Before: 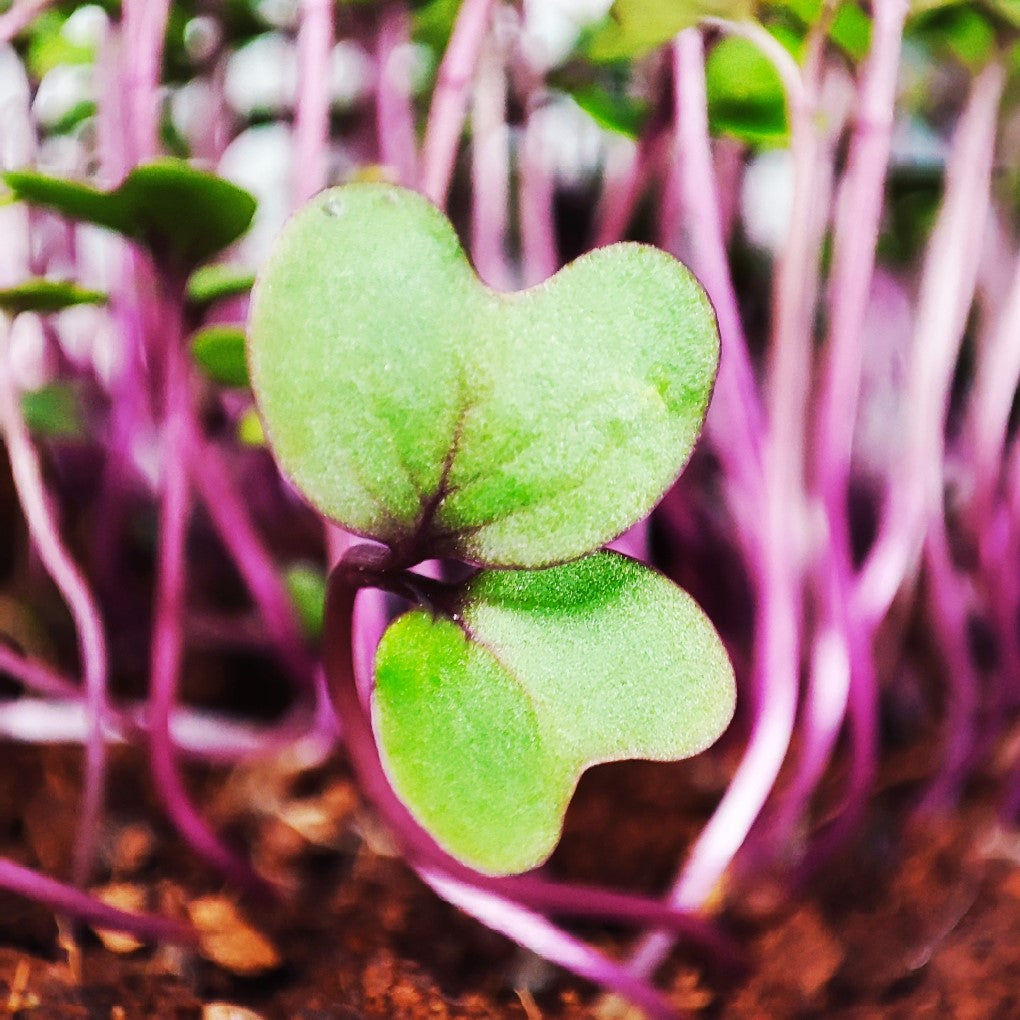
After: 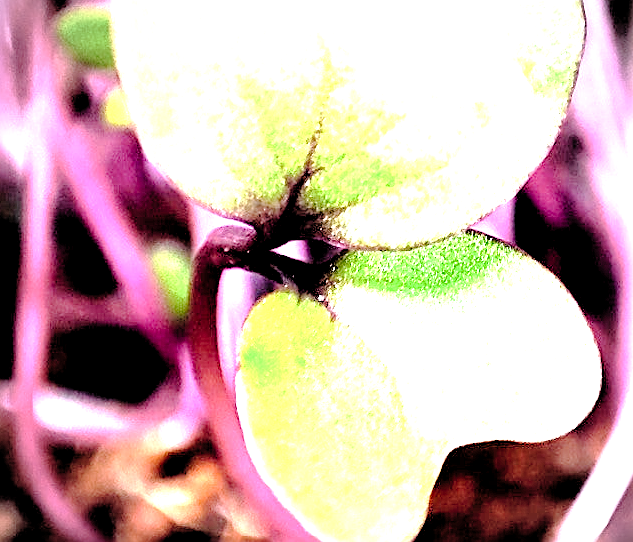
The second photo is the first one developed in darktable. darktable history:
sharpen: on, module defaults
local contrast: mode bilateral grid, contrast 20, coarseness 50, detail 120%, midtone range 0.2
exposure: black level correction 0.001, exposure 1.84 EV, compensate highlight preservation false
crop: left 13.312%, top 31.28%, right 24.627%, bottom 15.582%
tone curve: curves: ch0 [(0, 0) (0.003, 0.001) (0.011, 0.008) (0.025, 0.015) (0.044, 0.025) (0.069, 0.037) (0.1, 0.056) (0.136, 0.091) (0.177, 0.157) (0.224, 0.231) (0.277, 0.319) (0.335, 0.4) (0.399, 0.493) (0.468, 0.571) (0.543, 0.645) (0.623, 0.706) (0.709, 0.77) (0.801, 0.838) (0.898, 0.918) (1, 1)], preserve colors none
white balance: red 0.986, blue 1.01
vignetting: on, module defaults
rgb levels: levels [[0.034, 0.472, 0.904], [0, 0.5, 1], [0, 0.5, 1]]
